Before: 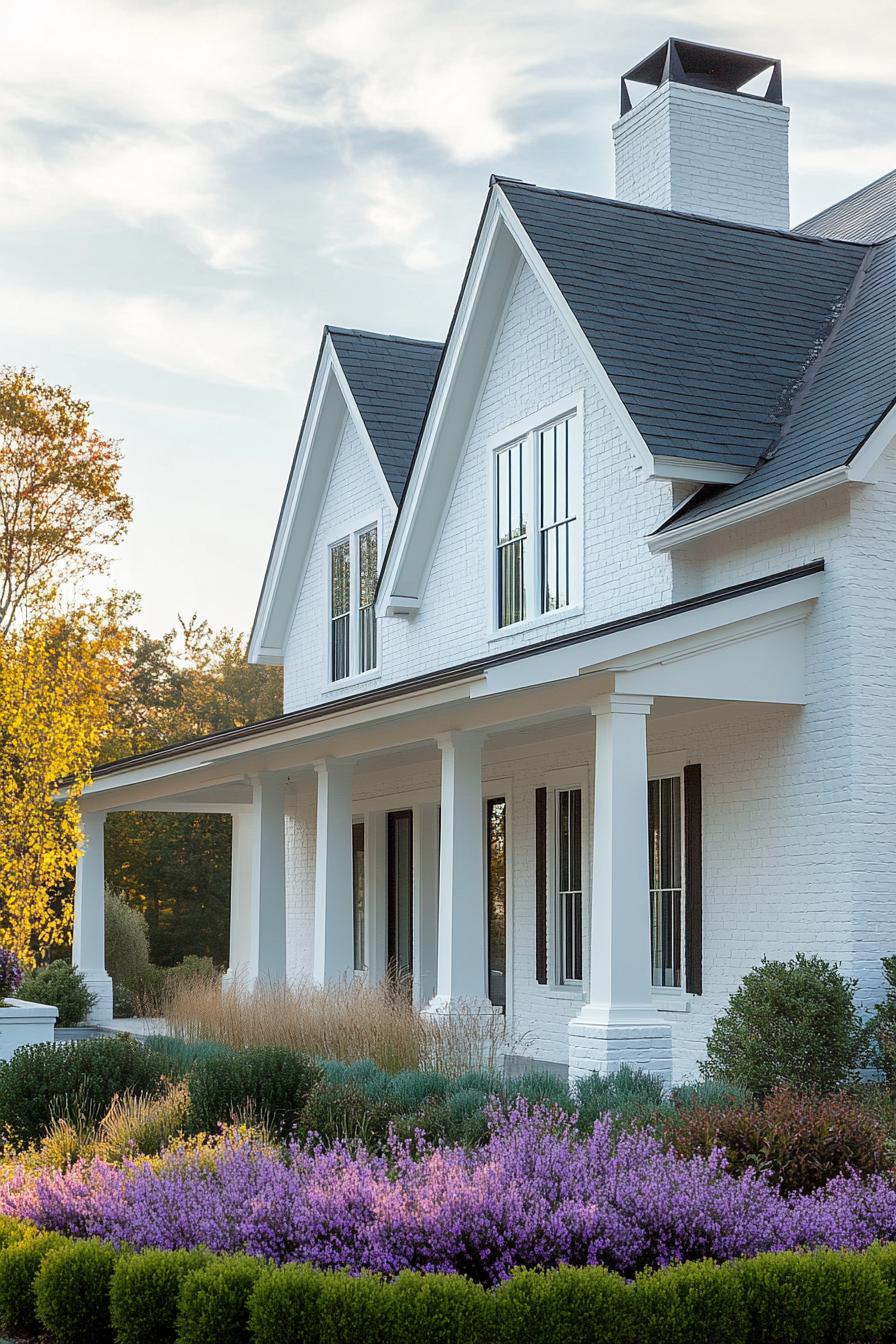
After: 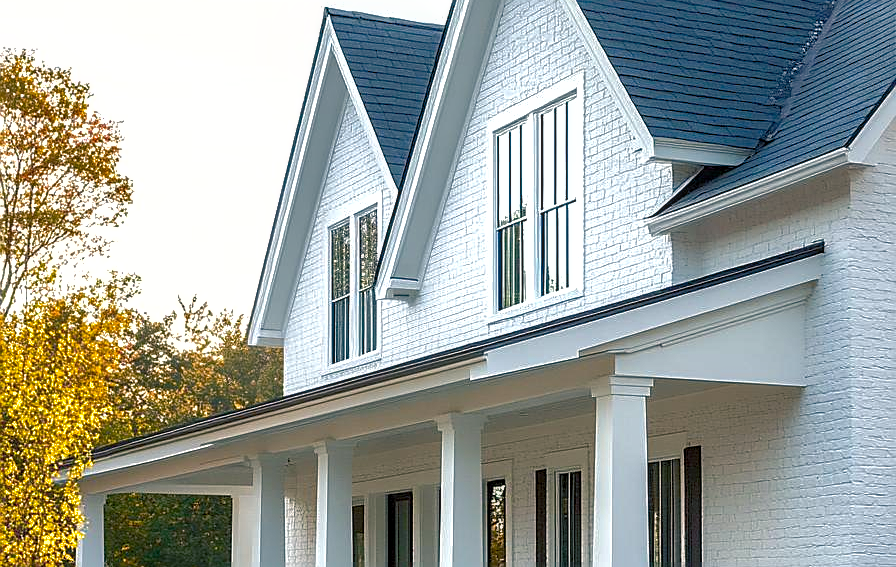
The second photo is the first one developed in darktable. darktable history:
color balance rgb: shadows lift › chroma 5.064%, shadows lift › hue 237.95°, highlights gain › chroma 1.116%, highlights gain › hue 52.5°, perceptual saturation grading › global saturation 20%, perceptual saturation grading › highlights -24.879%, perceptual saturation grading › shadows 49.847%, perceptual brilliance grading › global brilliance 15.108%, perceptual brilliance grading › shadows -35.366%
sharpen: on, module defaults
shadows and highlights: on, module defaults
crop and rotate: top 23.723%, bottom 34.075%
local contrast: on, module defaults
